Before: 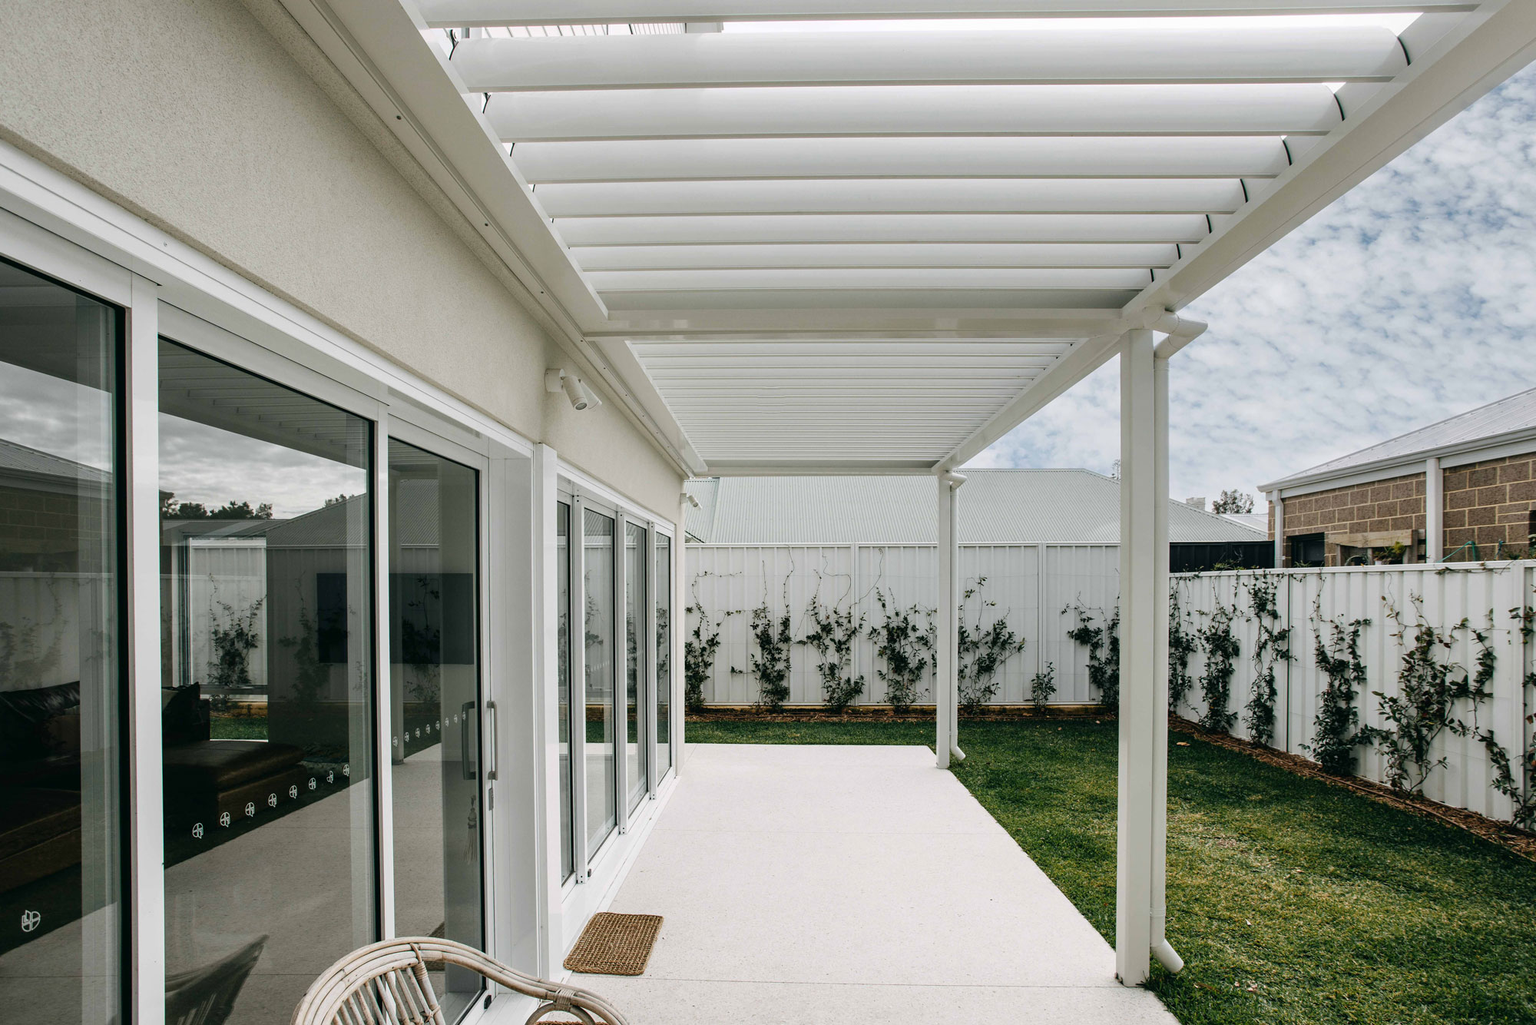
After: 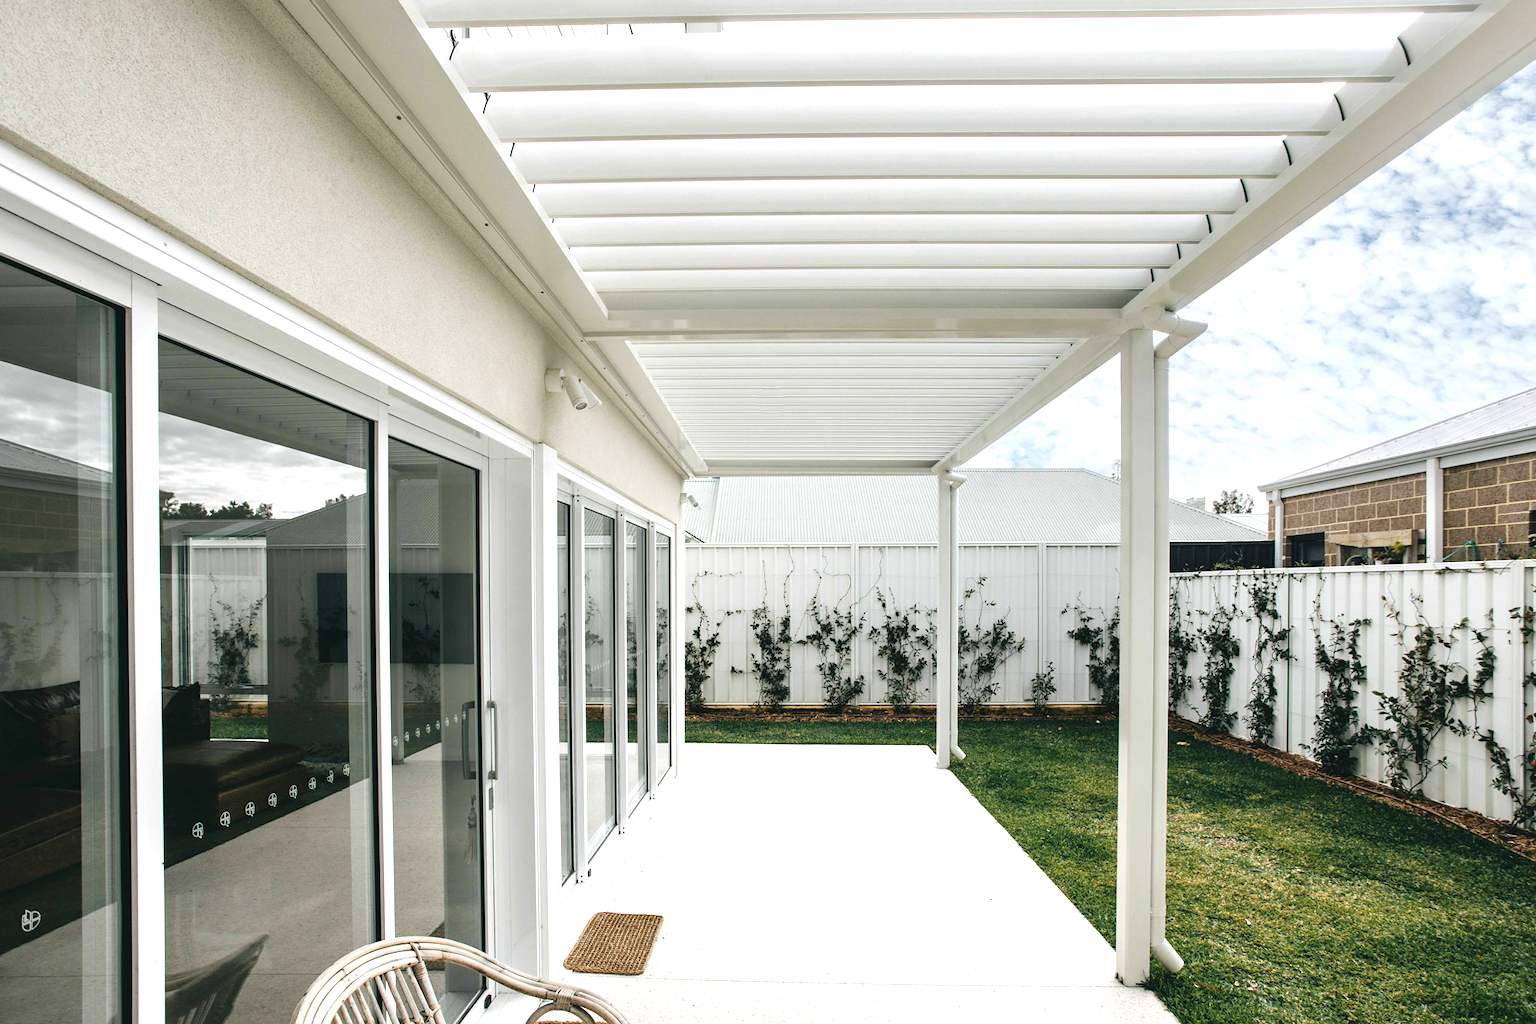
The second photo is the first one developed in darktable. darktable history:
sharpen: radius 2.934, amount 0.881, threshold 47.461
exposure: black level correction -0.002, exposure 0.709 EV, compensate highlight preservation false
